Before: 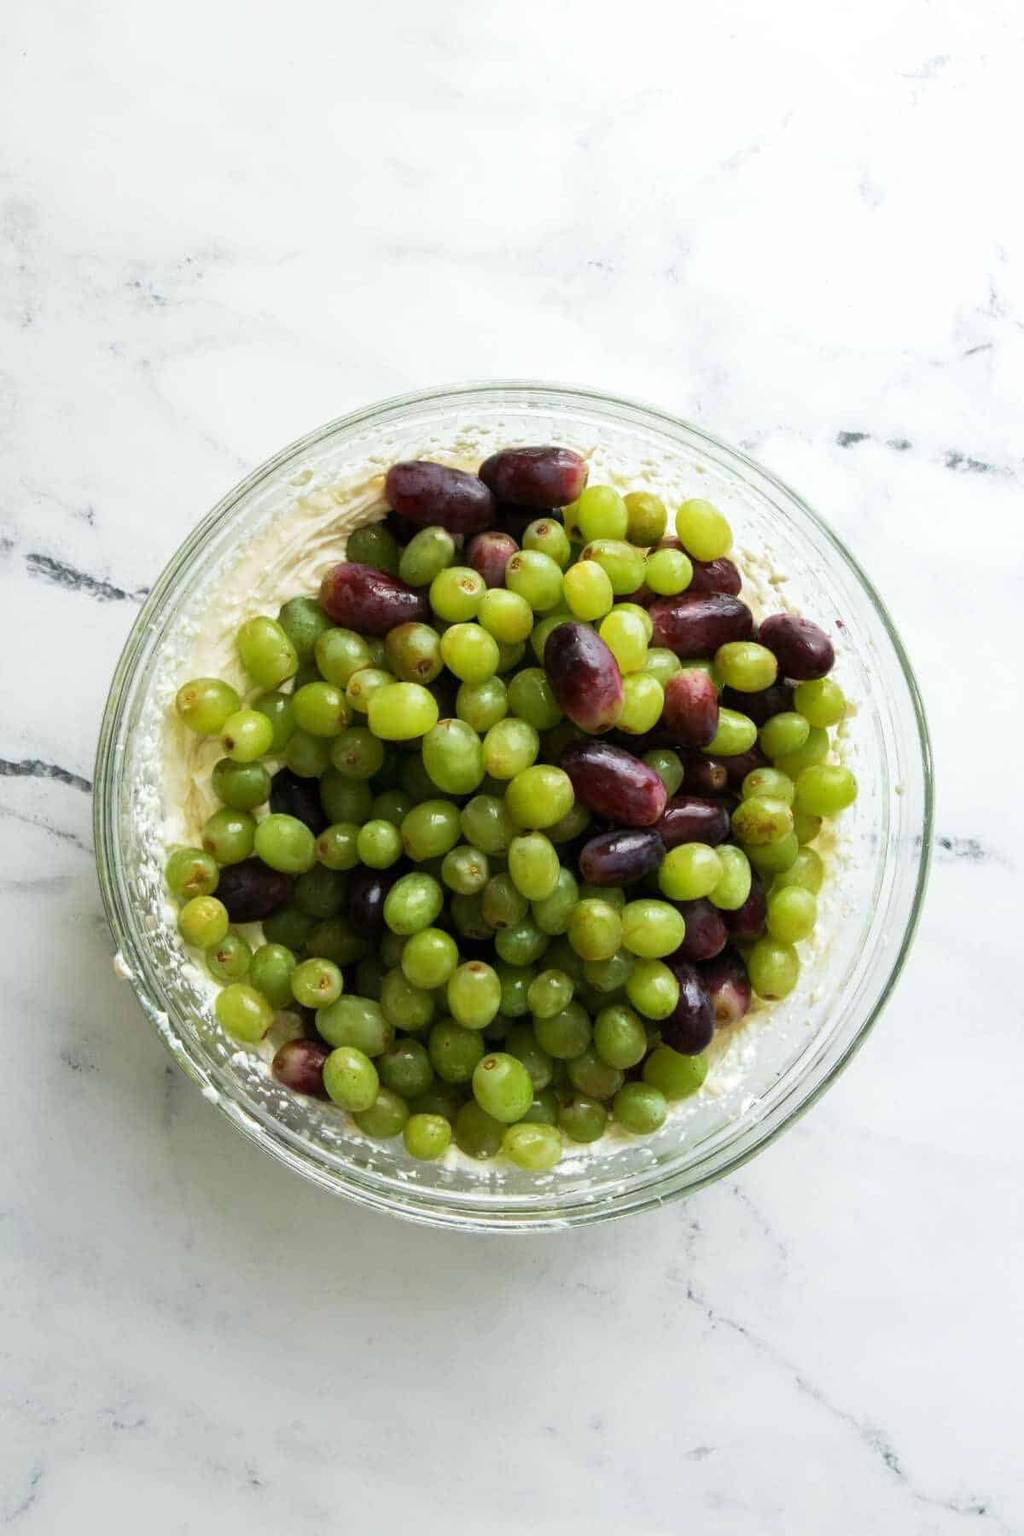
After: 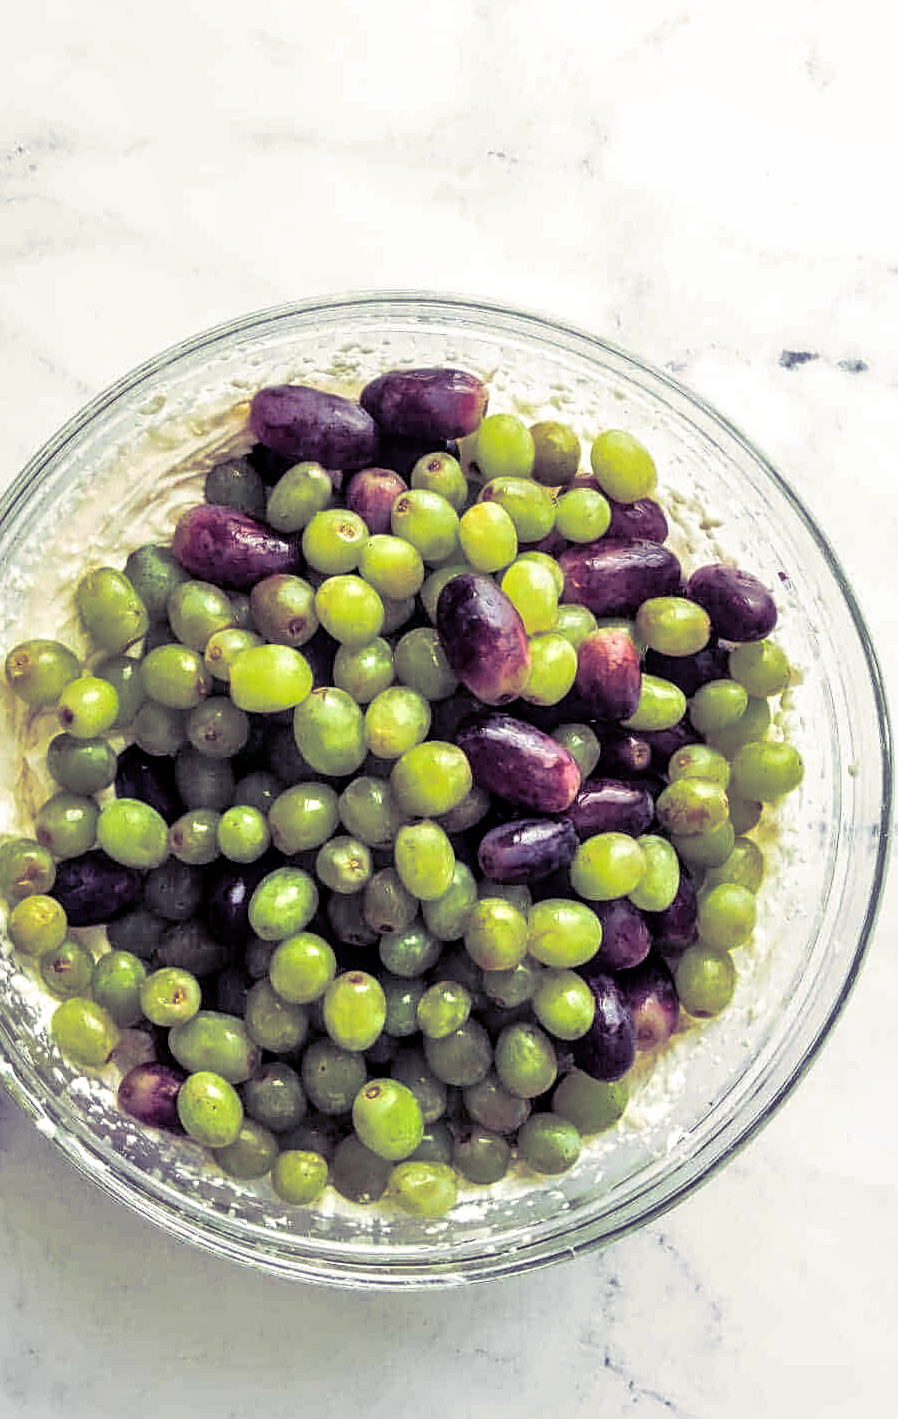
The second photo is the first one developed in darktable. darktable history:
crop: left 16.768%, top 8.653%, right 8.362%, bottom 12.485%
sharpen: on, module defaults
tone equalizer: -7 EV 0.15 EV, -6 EV 0.6 EV, -5 EV 1.15 EV, -4 EV 1.33 EV, -3 EV 1.15 EV, -2 EV 0.6 EV, -1 EV 0.15 EV, mask exposure compensation -0.5 EV
local contrast: detail 130%
split-toning: shadows › hue 255.6°, shadows › saturation 0.66, highlights › hue 43.2°, highlights › saturation 0.68, balance -50.1
